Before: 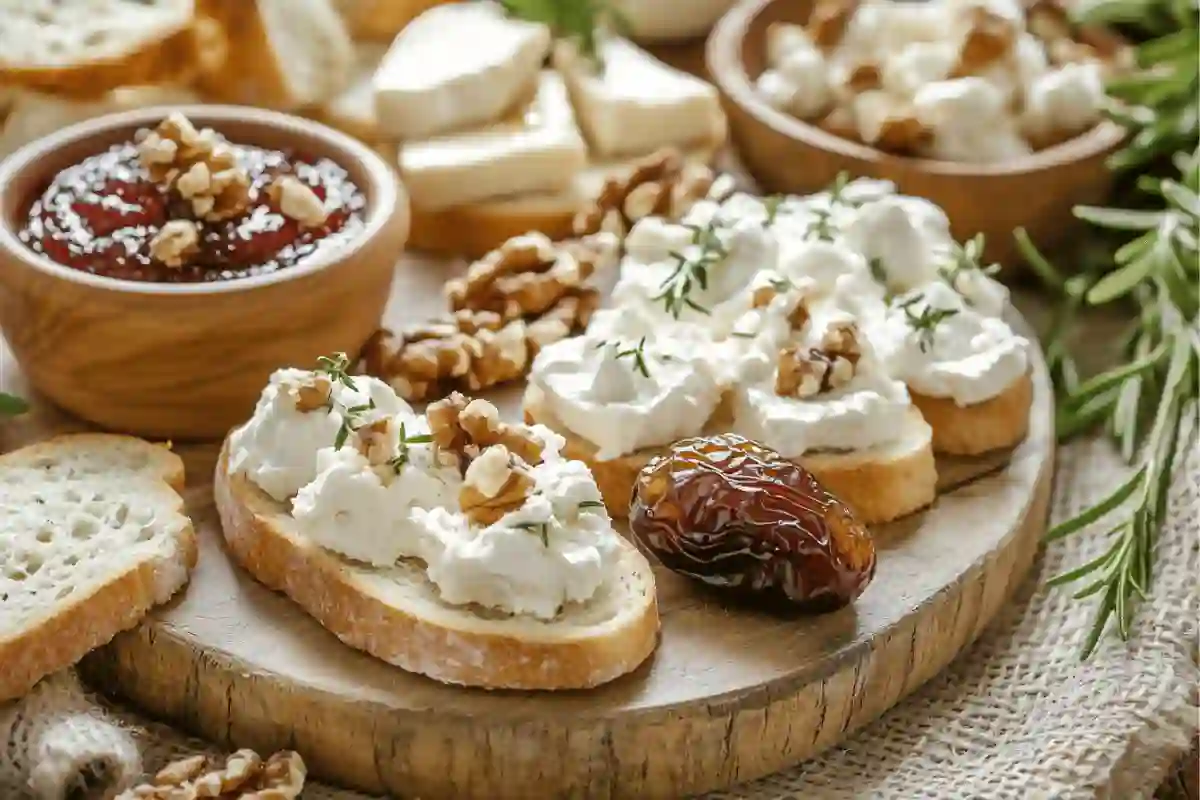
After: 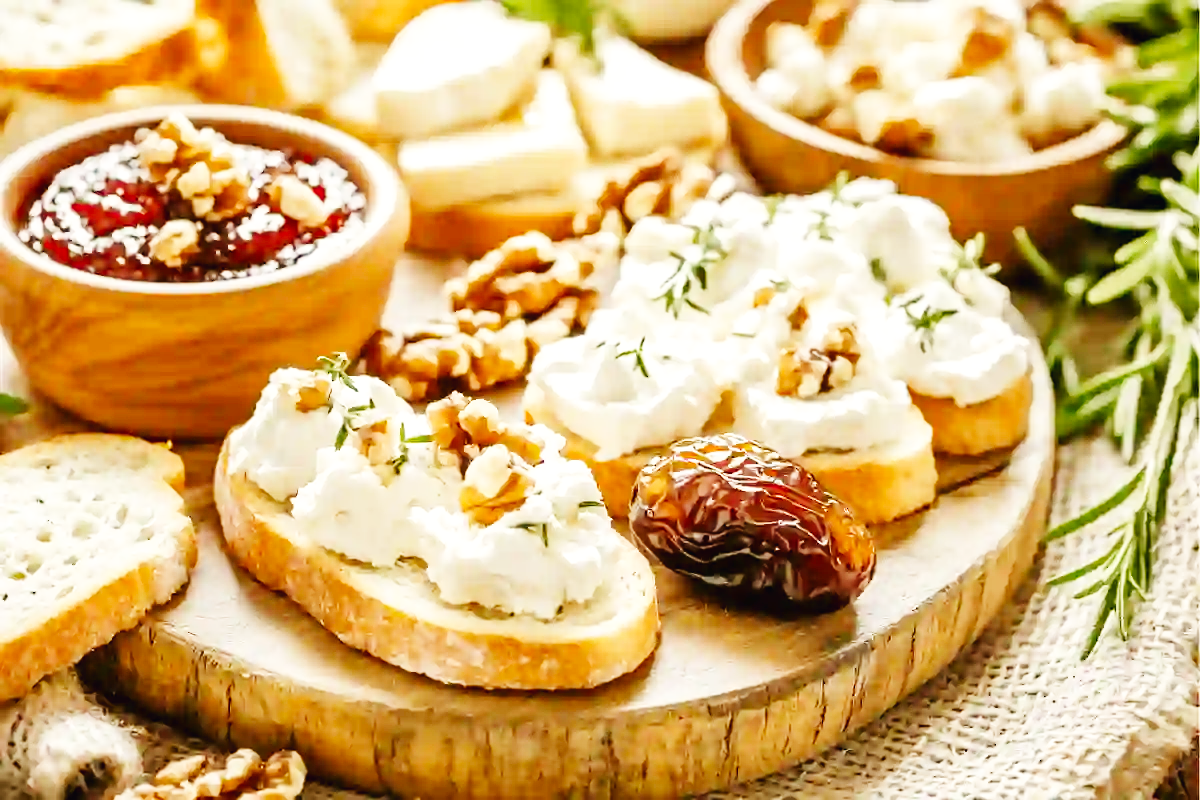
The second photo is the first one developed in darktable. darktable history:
base curve: curves: ch0 [(0, 0.003) (0.001, 0.002) (0.006, 0.004) (0.02, 0.022) (0.048, 0.086) (0.094, 0.234) (0.162, 0.431) (0.258, 0.629) (0.385, 0.8) (0.548, 0.918) (0.751, 0.988) (1, 1)], preserve colors none
white balance: red 1.045, blue 0.932
haze removal: compatibility mode true, adaptive false
